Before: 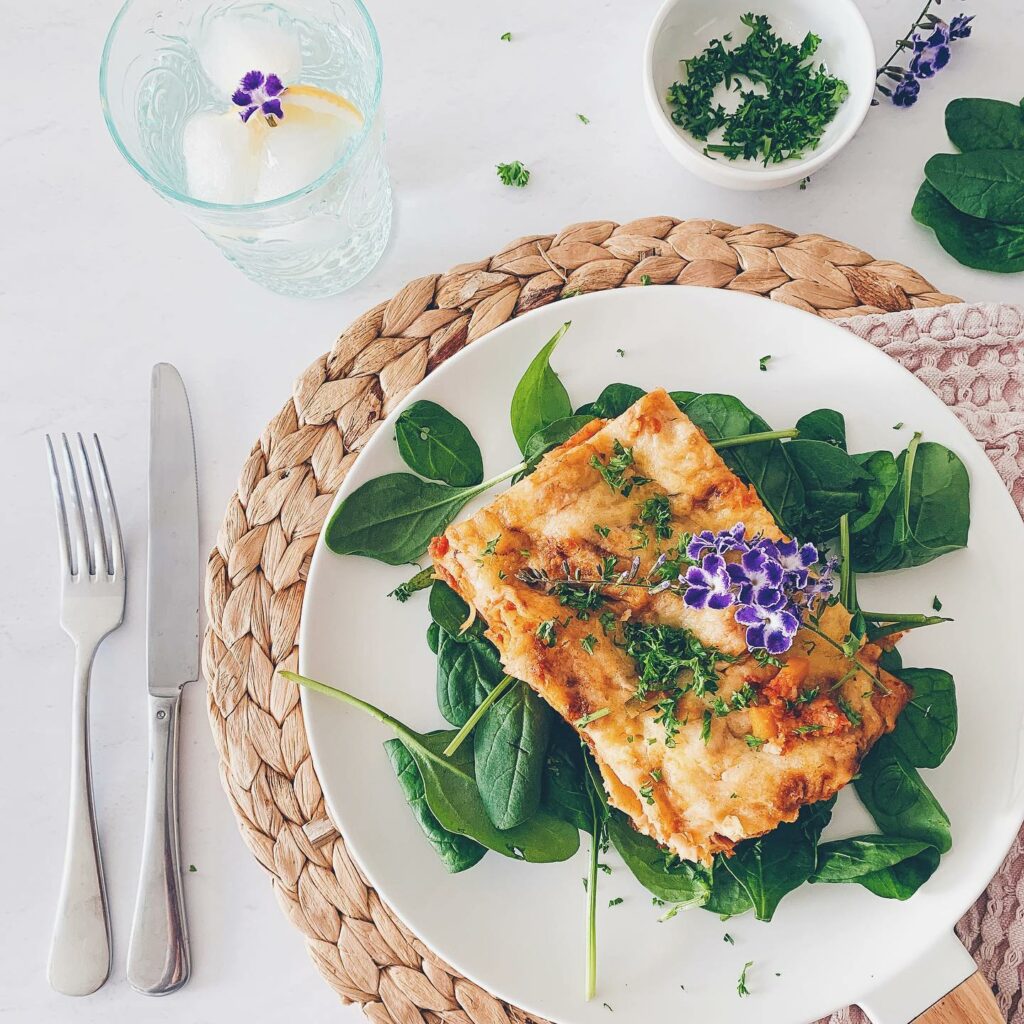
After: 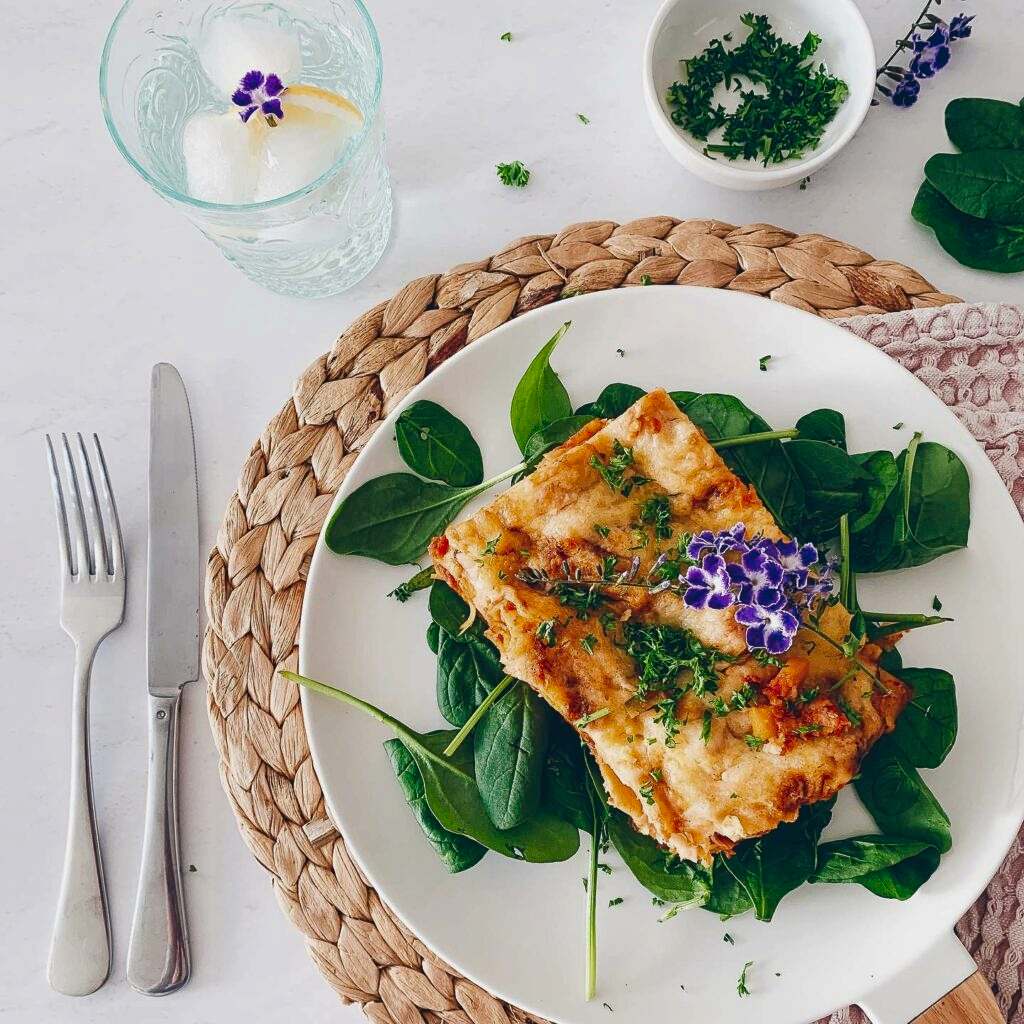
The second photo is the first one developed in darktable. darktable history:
contrast brightness saturation: brightness -0.197, saturation 0.077
